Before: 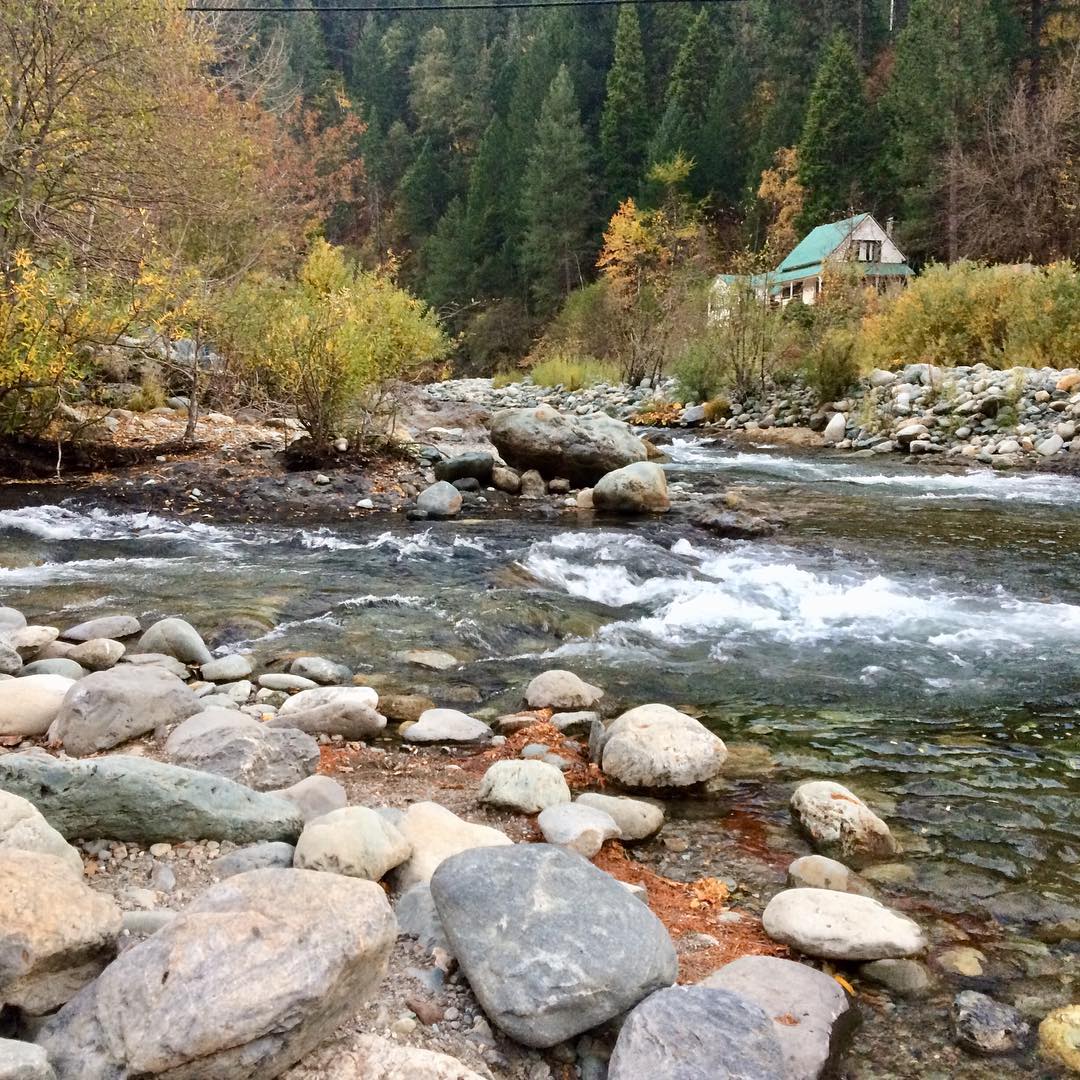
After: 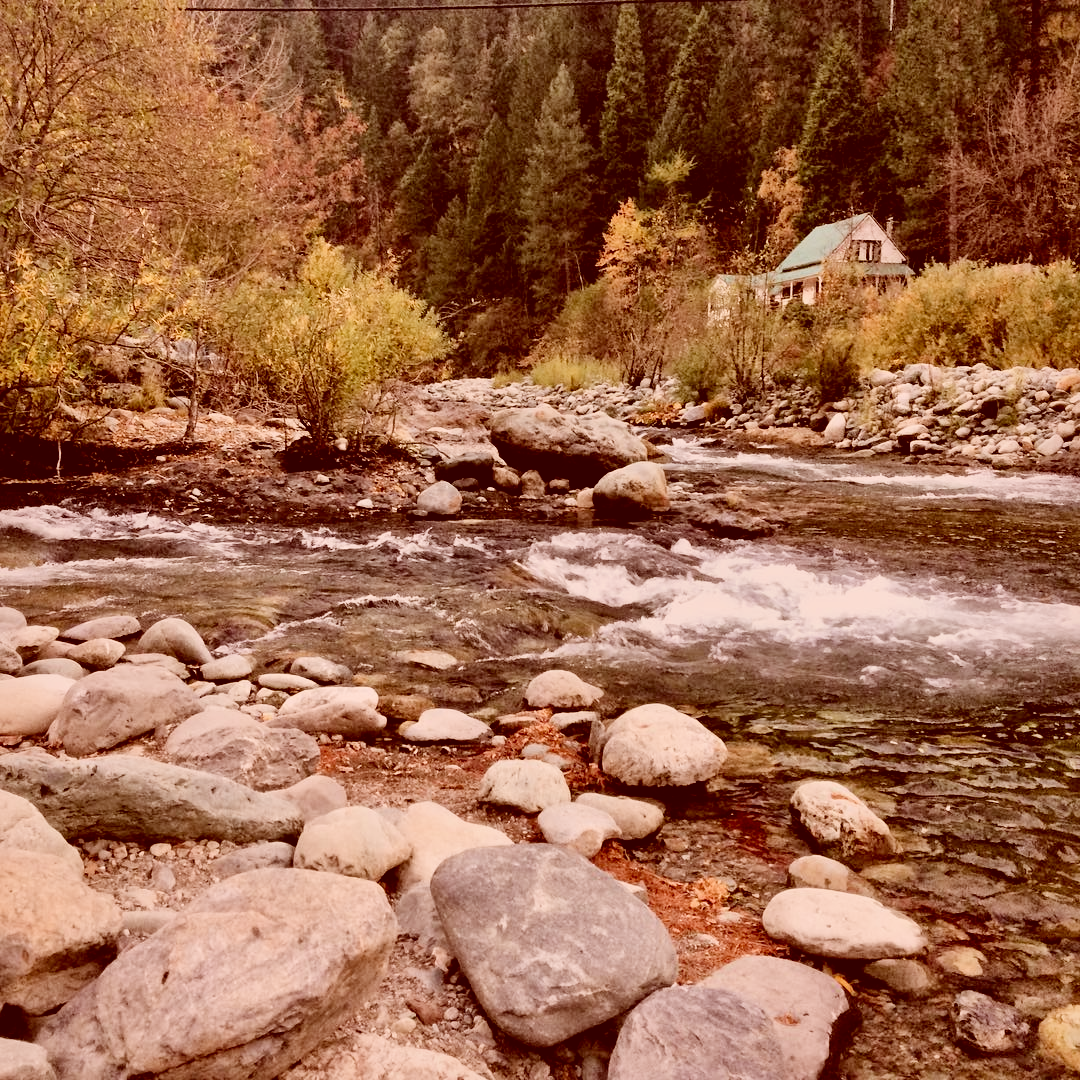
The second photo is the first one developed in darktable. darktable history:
color correction: highlights a* 9.26, highlights b* 8.78, shadows a* 39.39, shadows b* 39.61, saturation 0.801
local contrast: mode bilateral grid, contrast 25, coarseness 59, detail 151%, midtone range 0.2
filmic rgb: black relative exposure -7.65 EV, white relative exposure 4.56 EV, hardness 3.61
